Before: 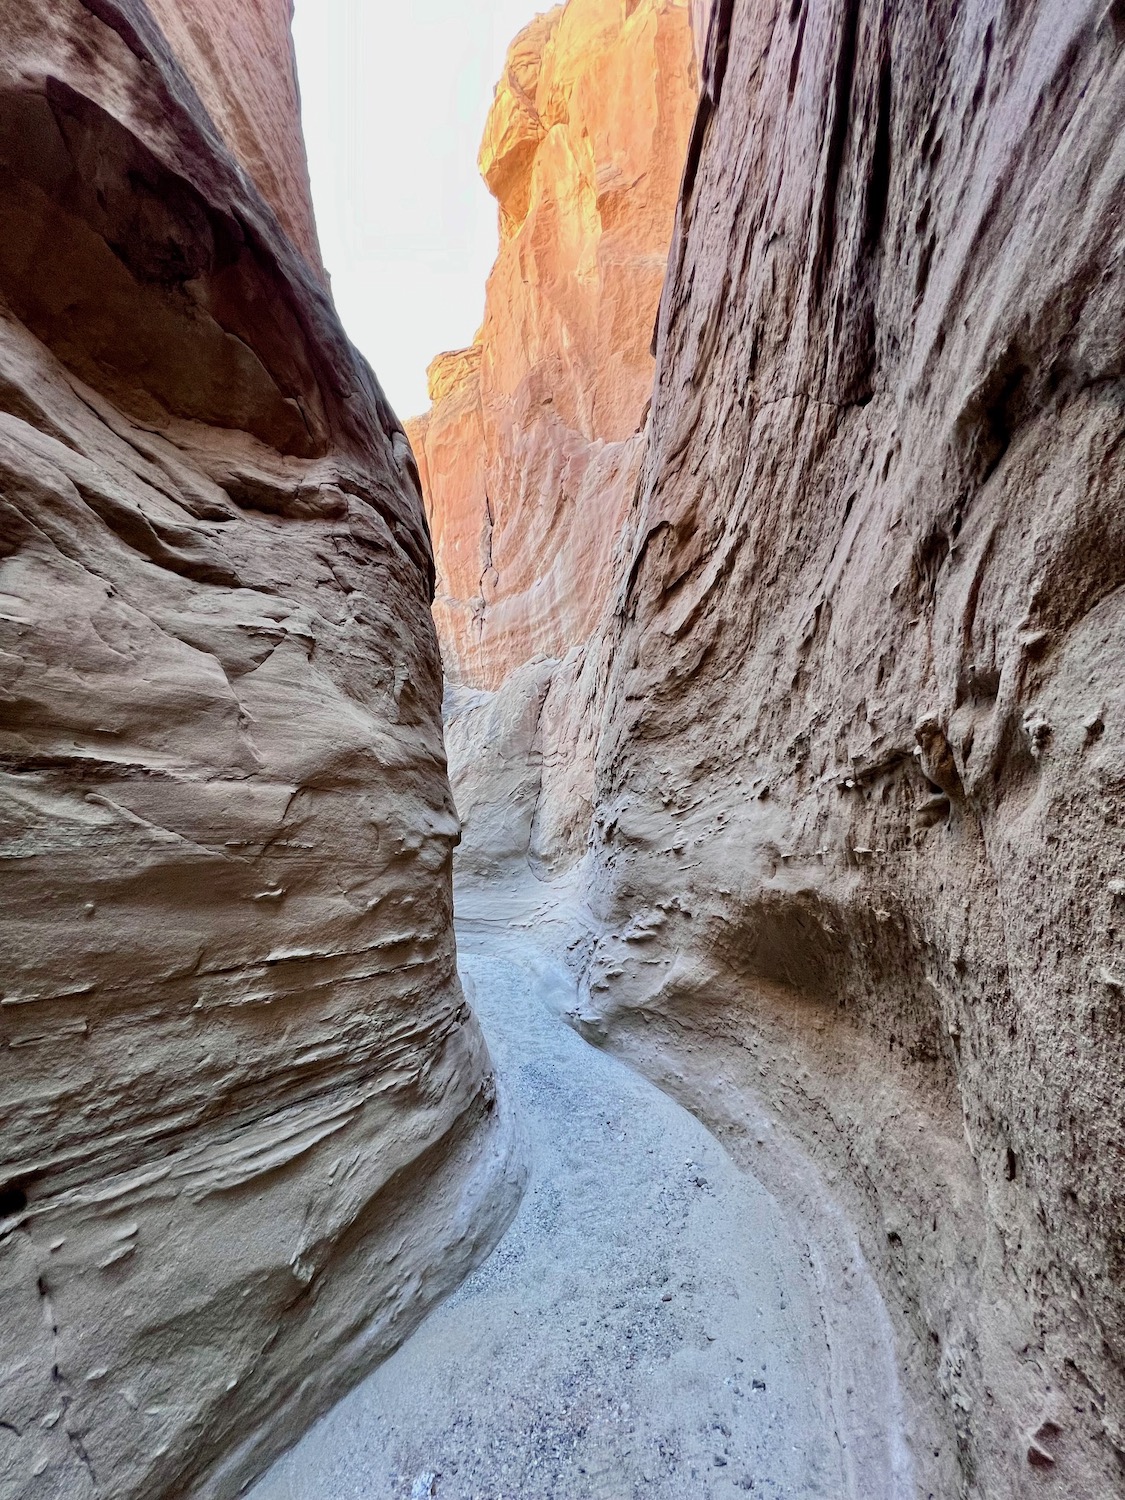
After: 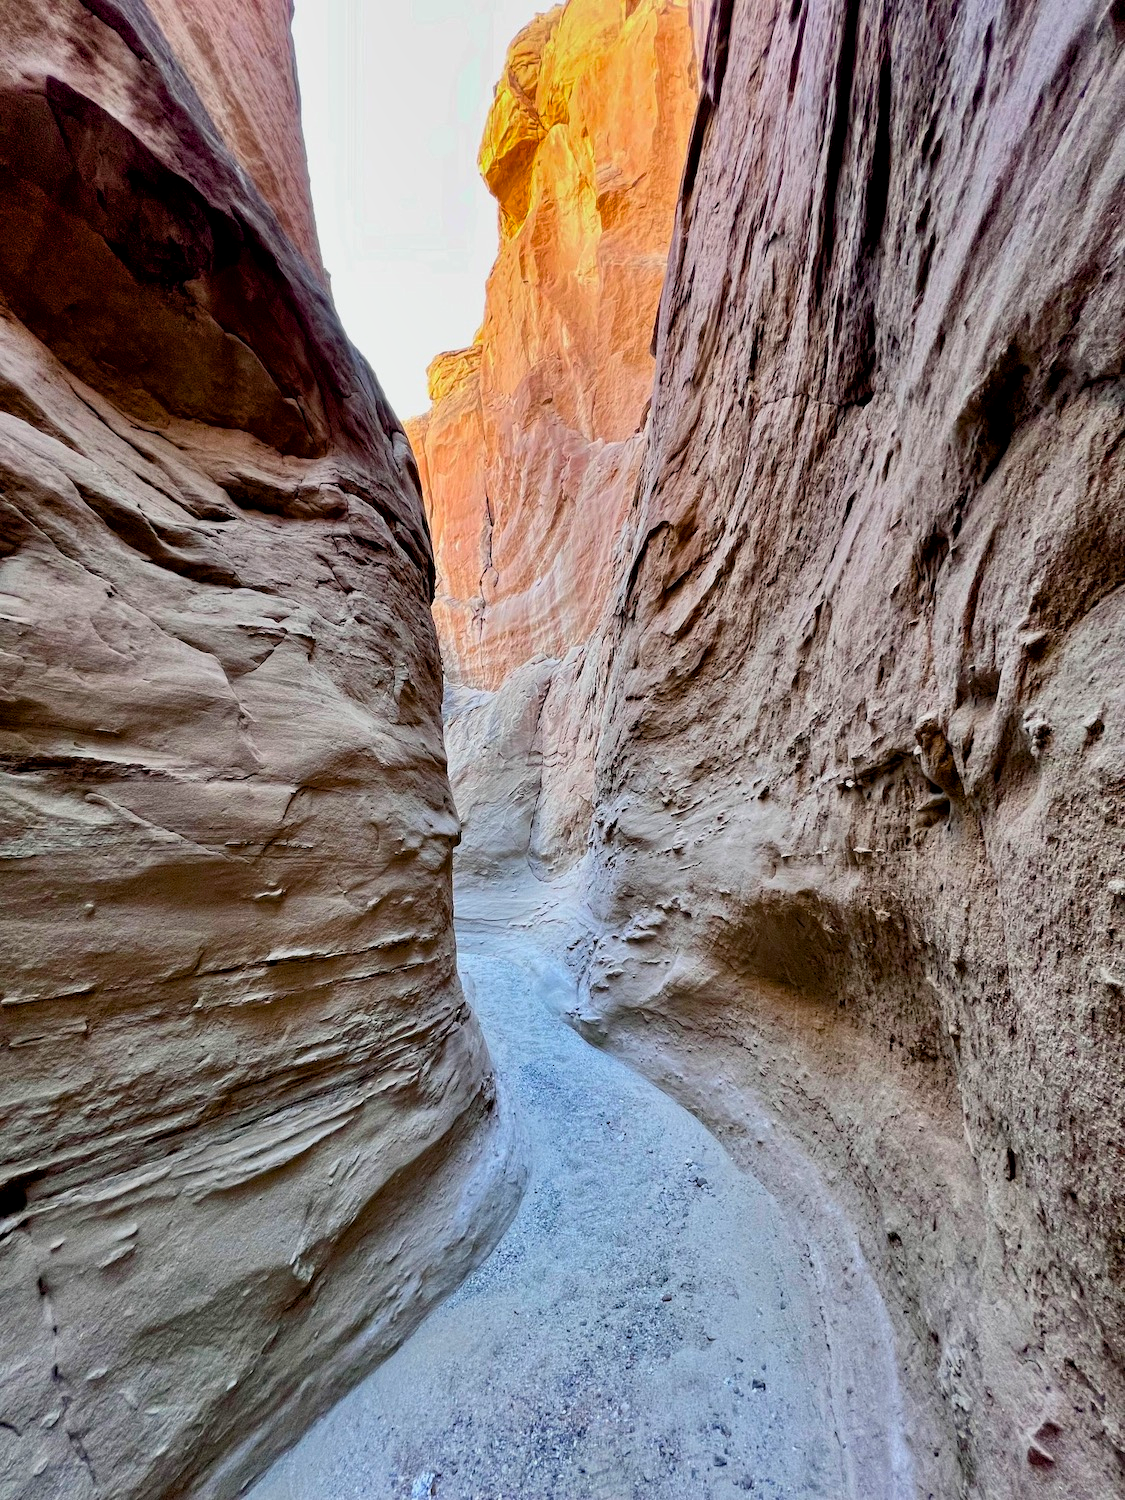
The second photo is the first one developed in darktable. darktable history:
shadows and highlights: soften with gaussian
color balance rgb: perceptual saturation grading › global saturation 39.101%
